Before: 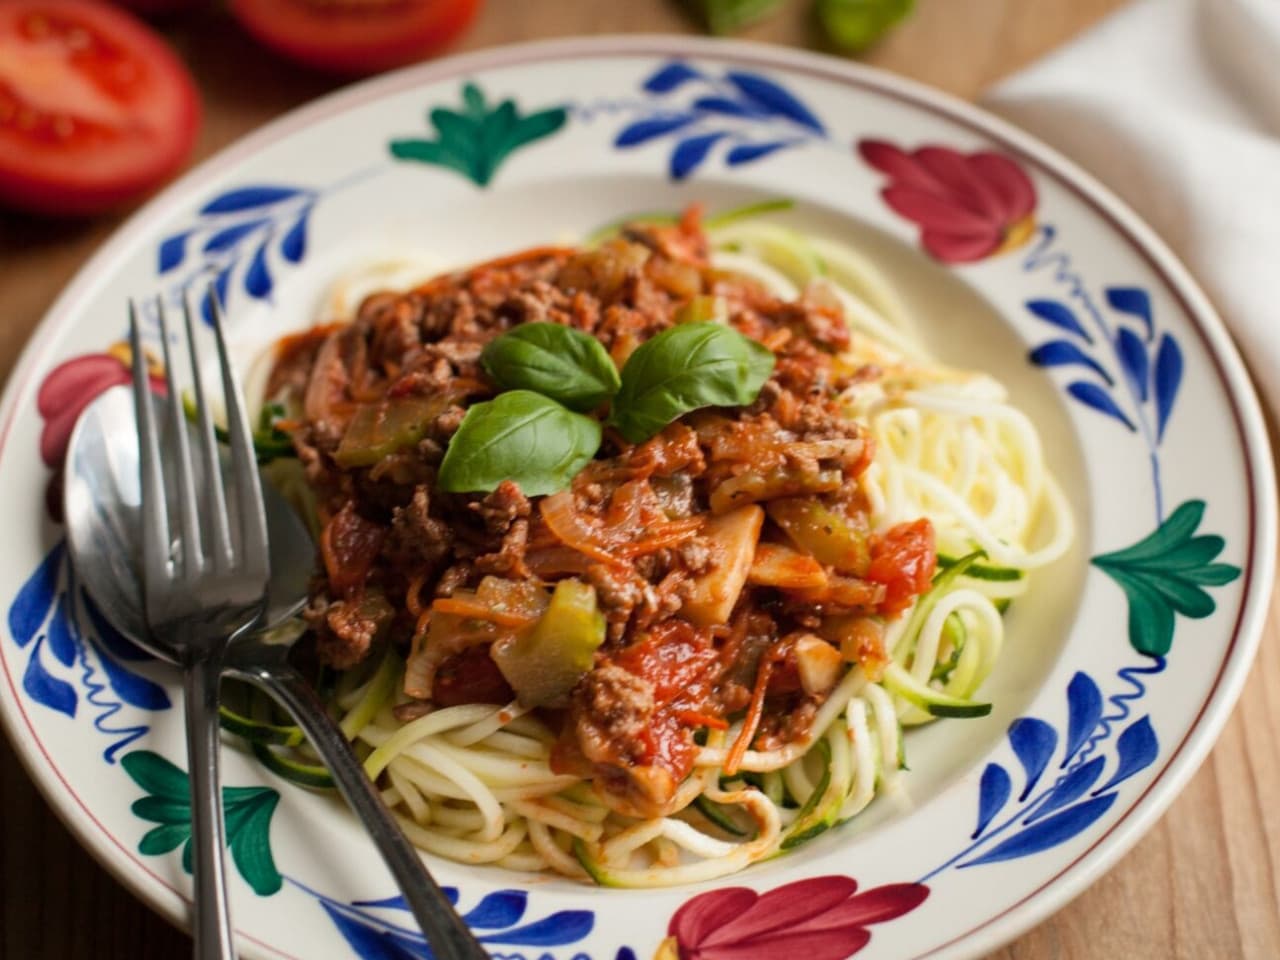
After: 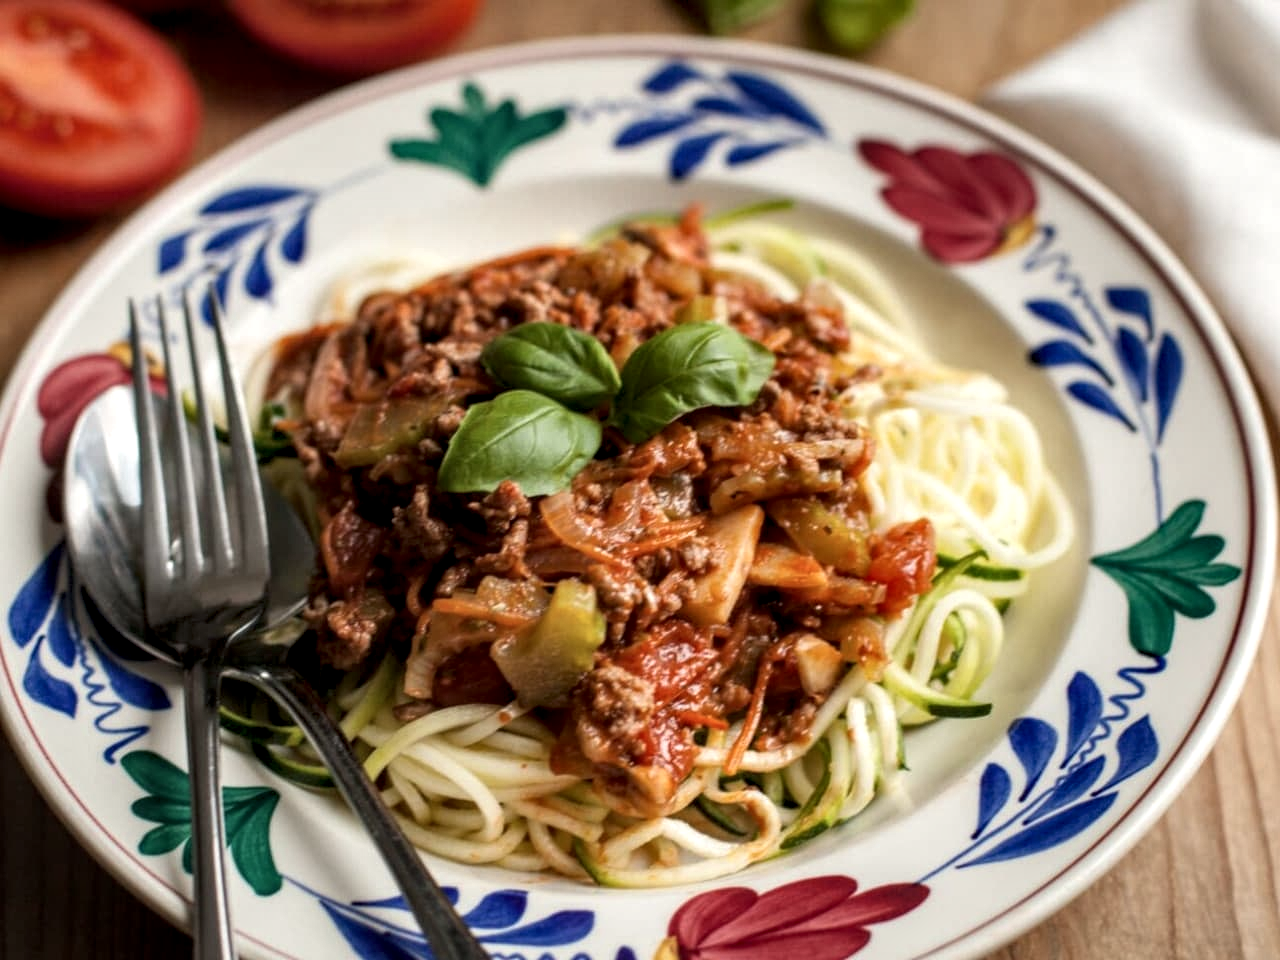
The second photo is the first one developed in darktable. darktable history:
local contrast: detail 150%
contrast brightness saturation: saturation -0.094
